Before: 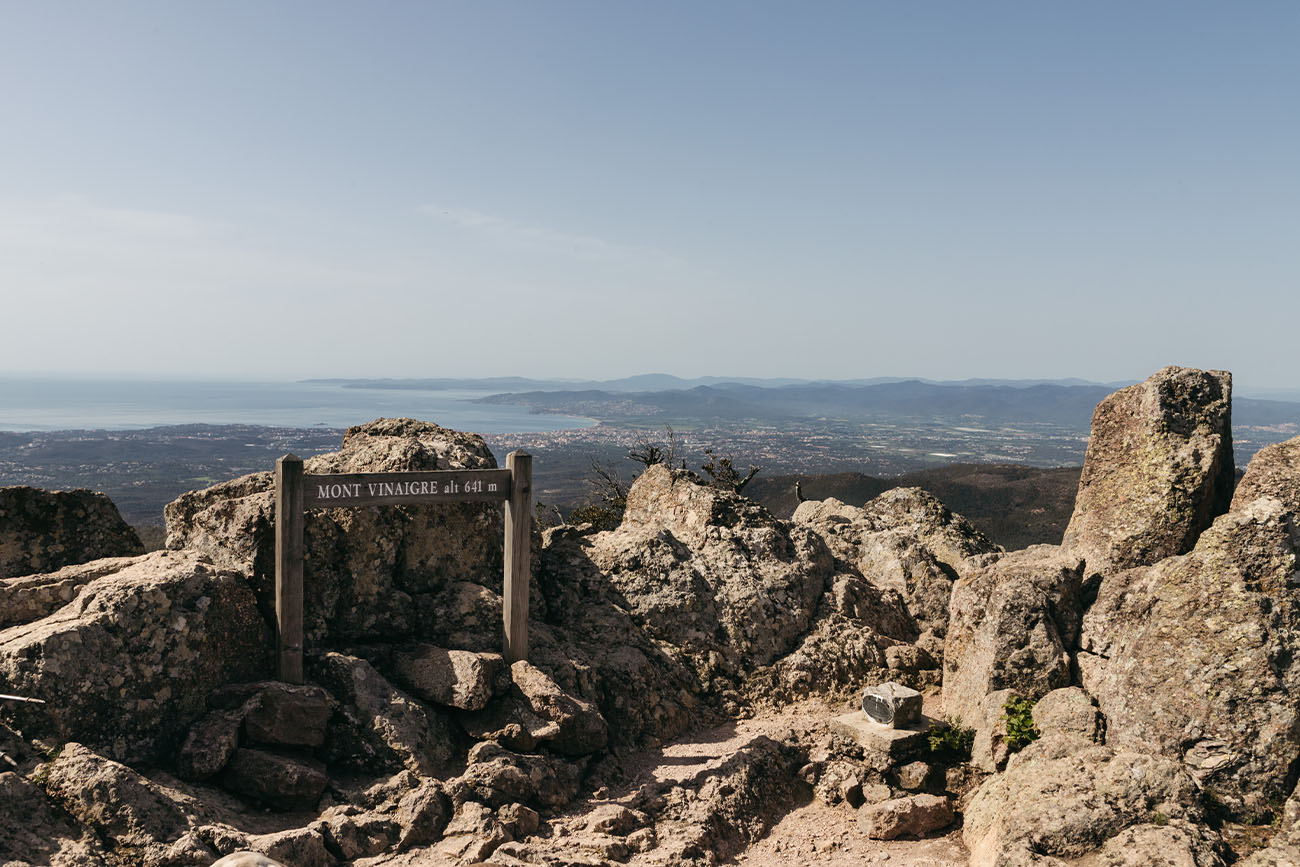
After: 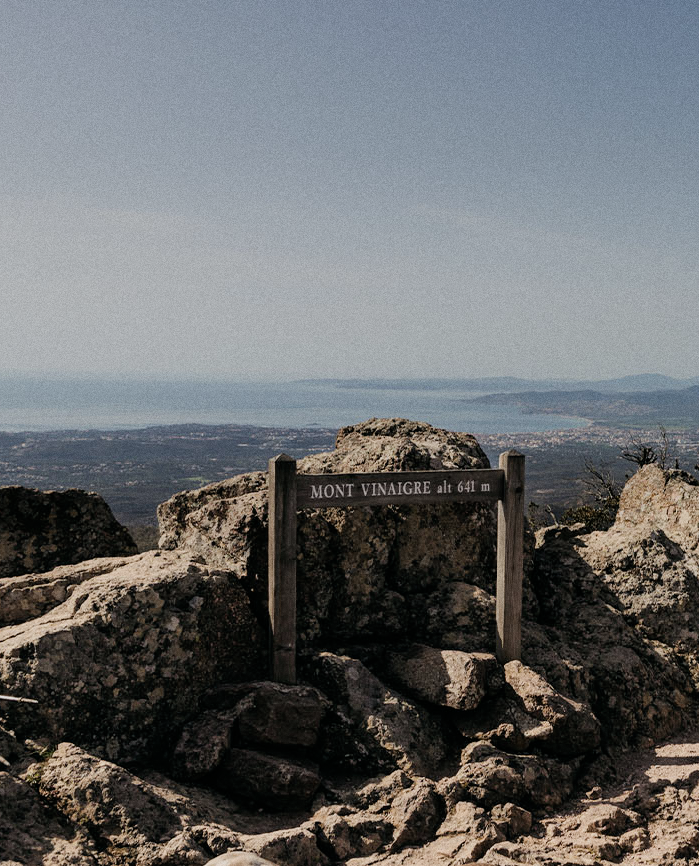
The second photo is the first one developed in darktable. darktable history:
crop: left 0.587%, right 45.588%, bottom 0.086%
filmic rgb: white relative exposure 3.8 EV, hardness 4.35
grain: coarseness 0.09 ISO
graduated density: on, module defaults
